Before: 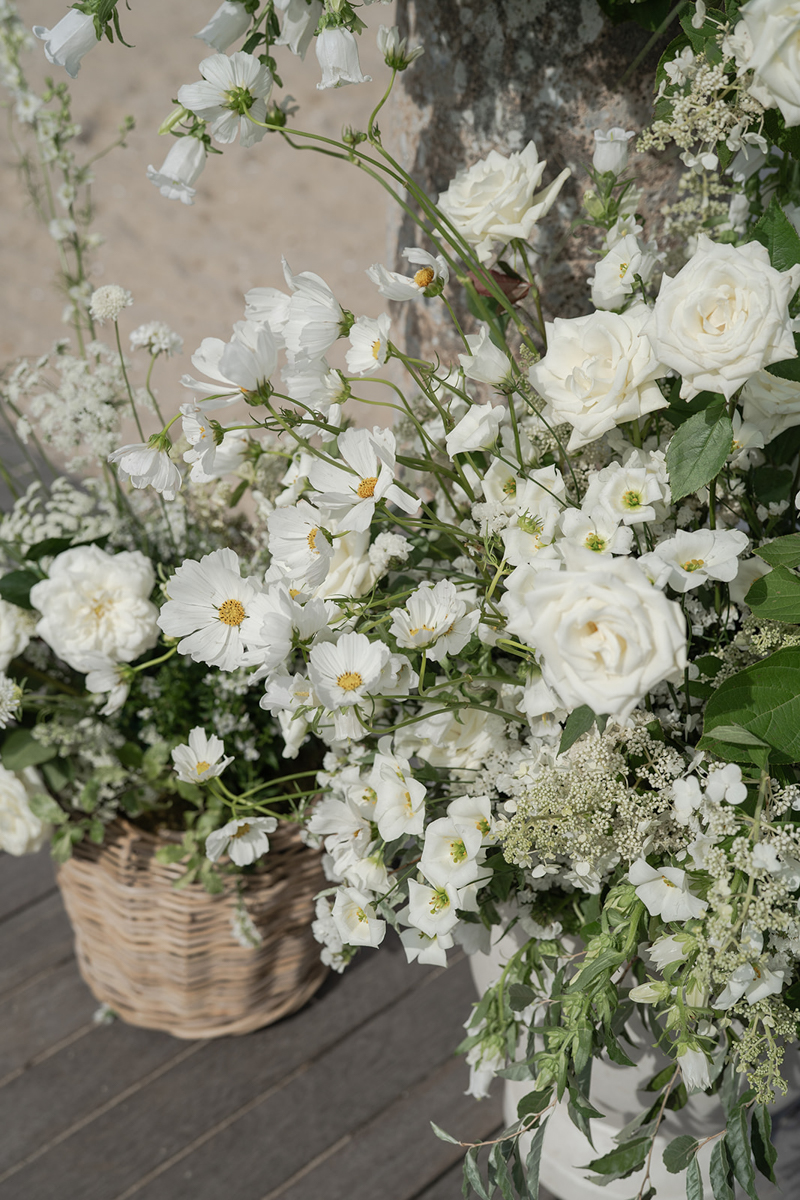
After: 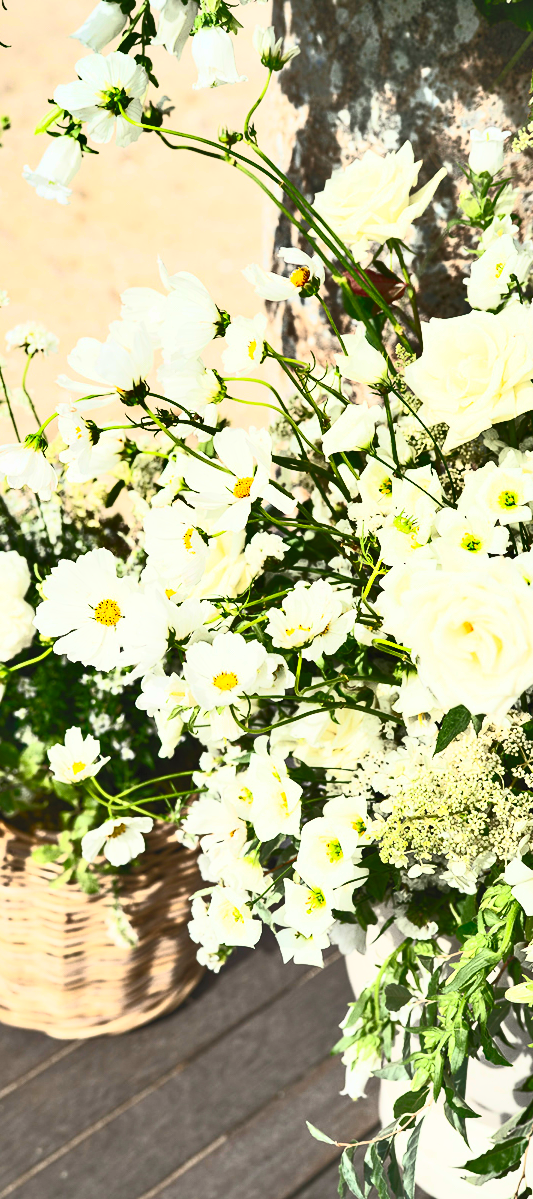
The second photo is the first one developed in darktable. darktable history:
contrast brightness saturation: contrast 1, brightness 1, saturation 1
exposure: exposure 0.128 EV, compensate highlight preservation false
shadows and highlights: shadows 60, highlights -60.23, soften with gaussian
crop and rotate: left 15.546%, right 17.787%
